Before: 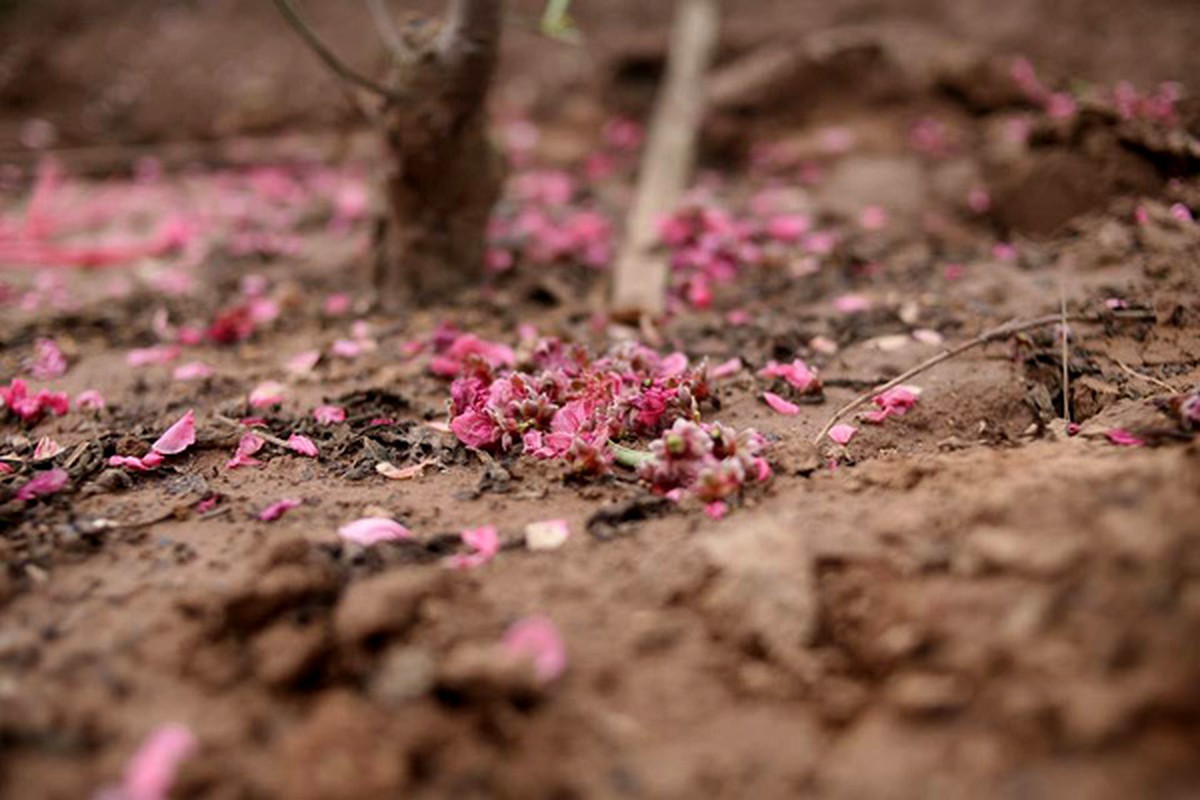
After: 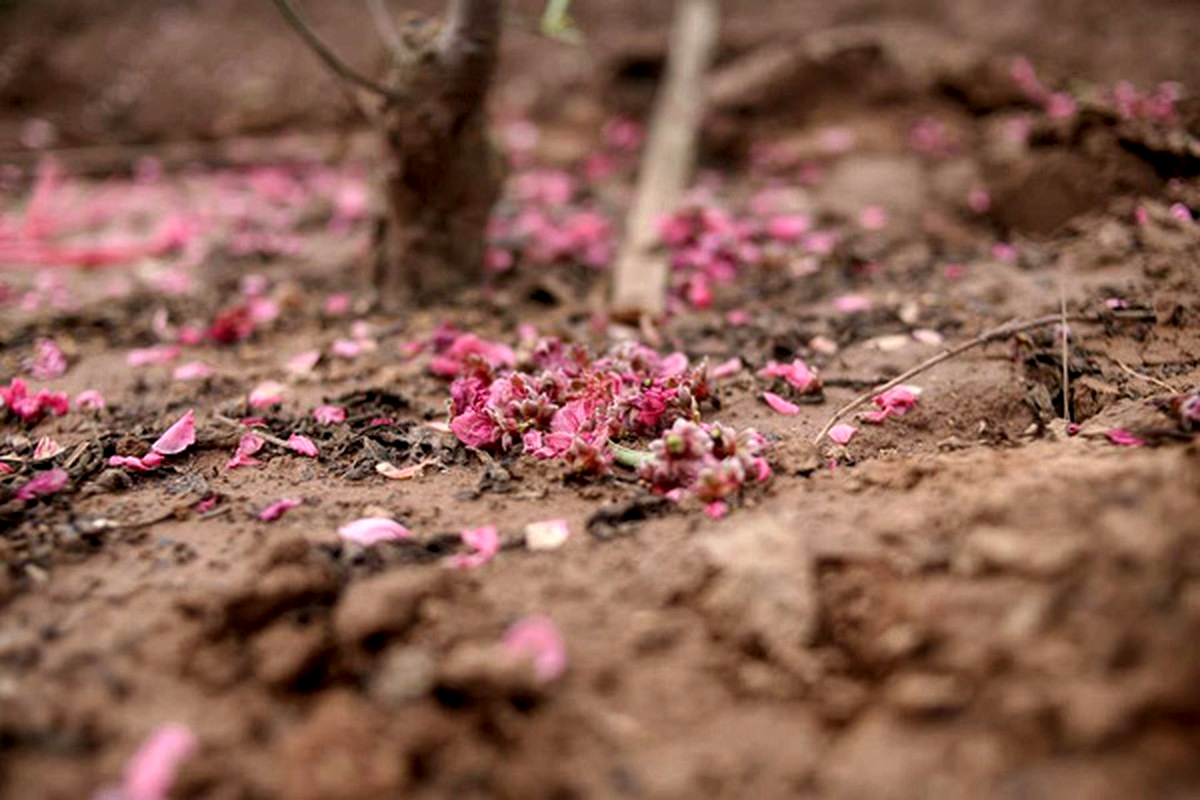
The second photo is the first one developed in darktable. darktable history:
local contrast: highlights 100%, shadows 100%, detail 131%, midtone range 0.2
levels: levels [0, 0.48, 0.961]
